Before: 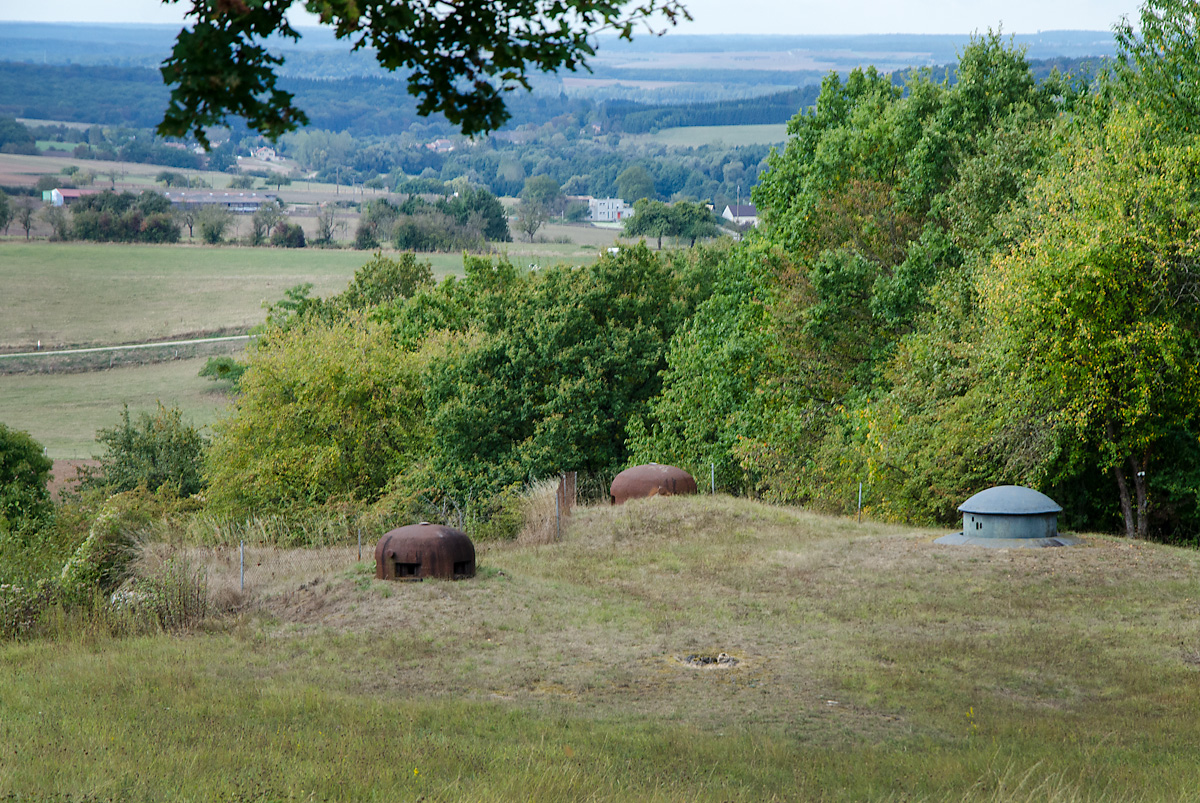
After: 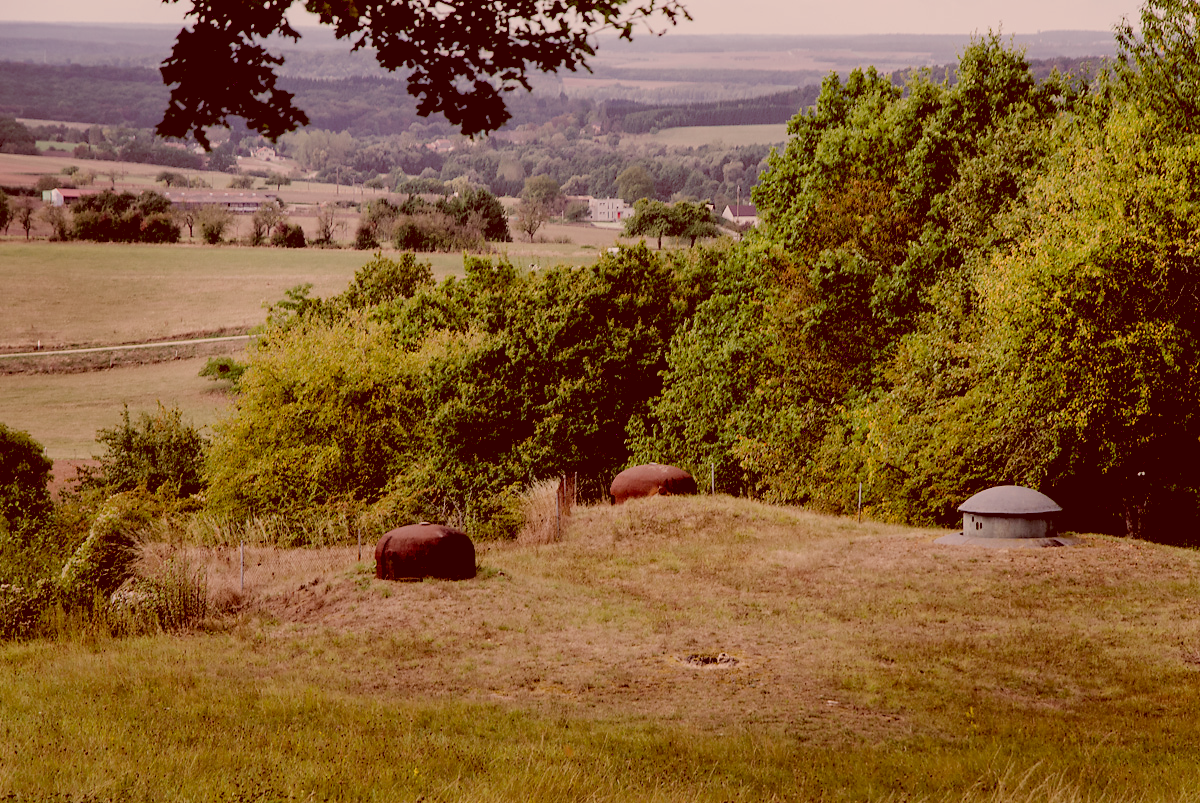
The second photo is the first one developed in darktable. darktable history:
filmic rgb: black relative exposure -7.65 EV, white relative exposure 4.56 EV, hardness 3.61
color correction: highlights a* 9.18, highlights b* 8.76, shadows a* 39.75, shadows b* 39.33, saturation 0.766
exposure: black level correction 0.048, exposure 0.014 EV, compensate highlight preservation false
